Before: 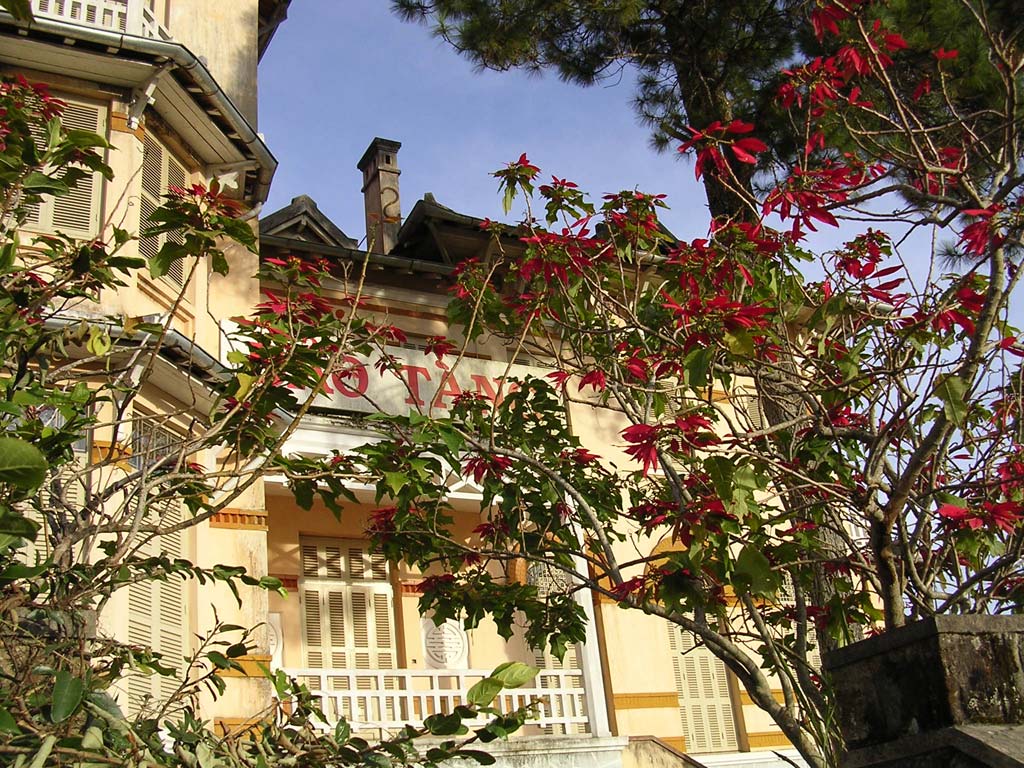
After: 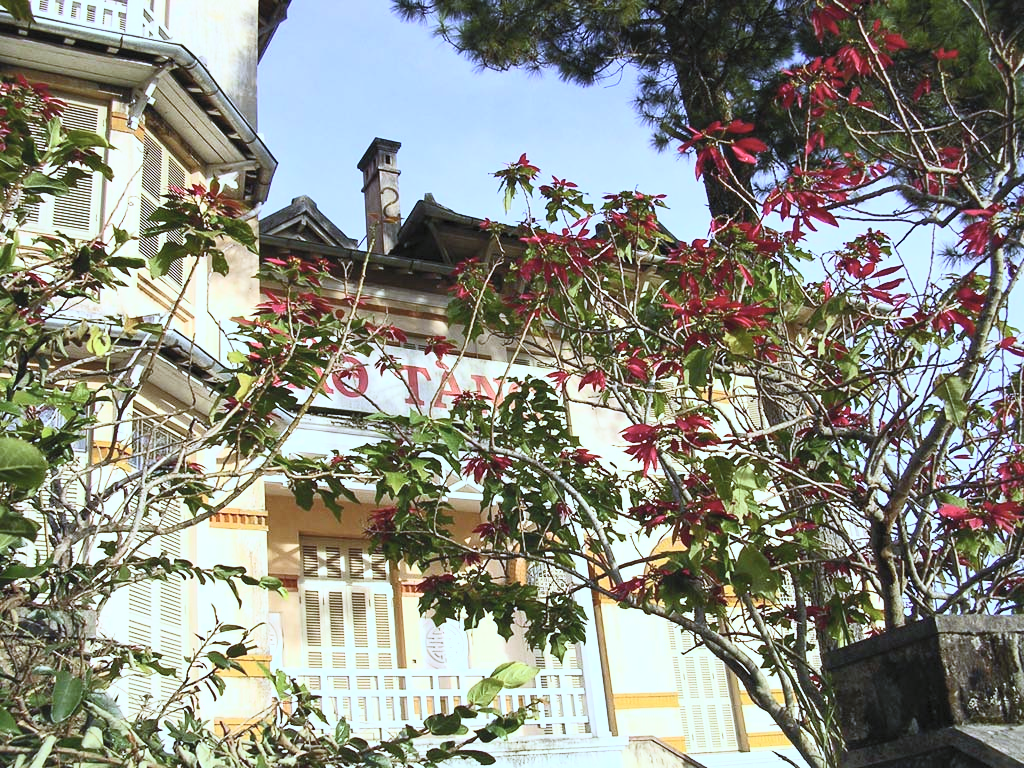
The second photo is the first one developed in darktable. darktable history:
contrast brightness saturation: contrast 0.39, brightness 0.53
tone equalizer: on, module defaults
white balance: red 0.871, blue 1.249
